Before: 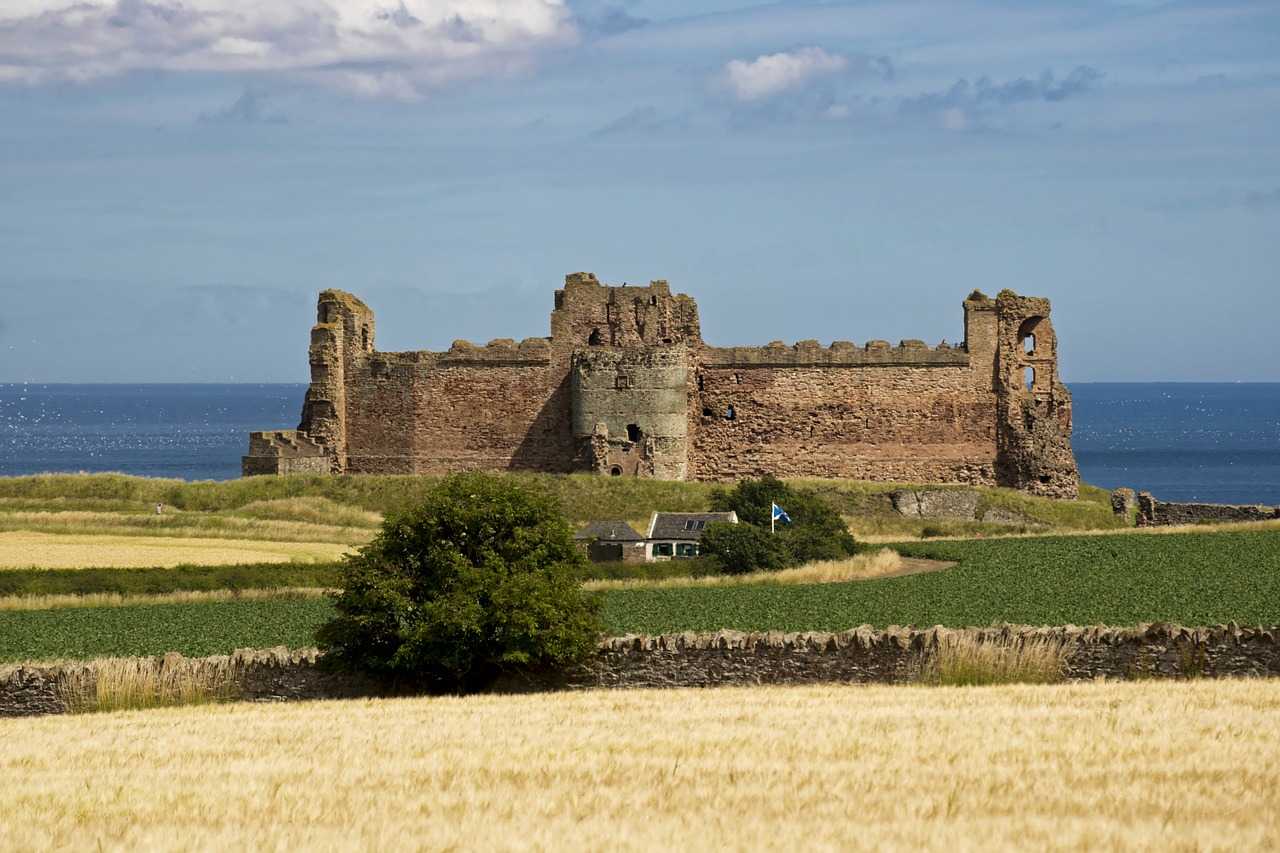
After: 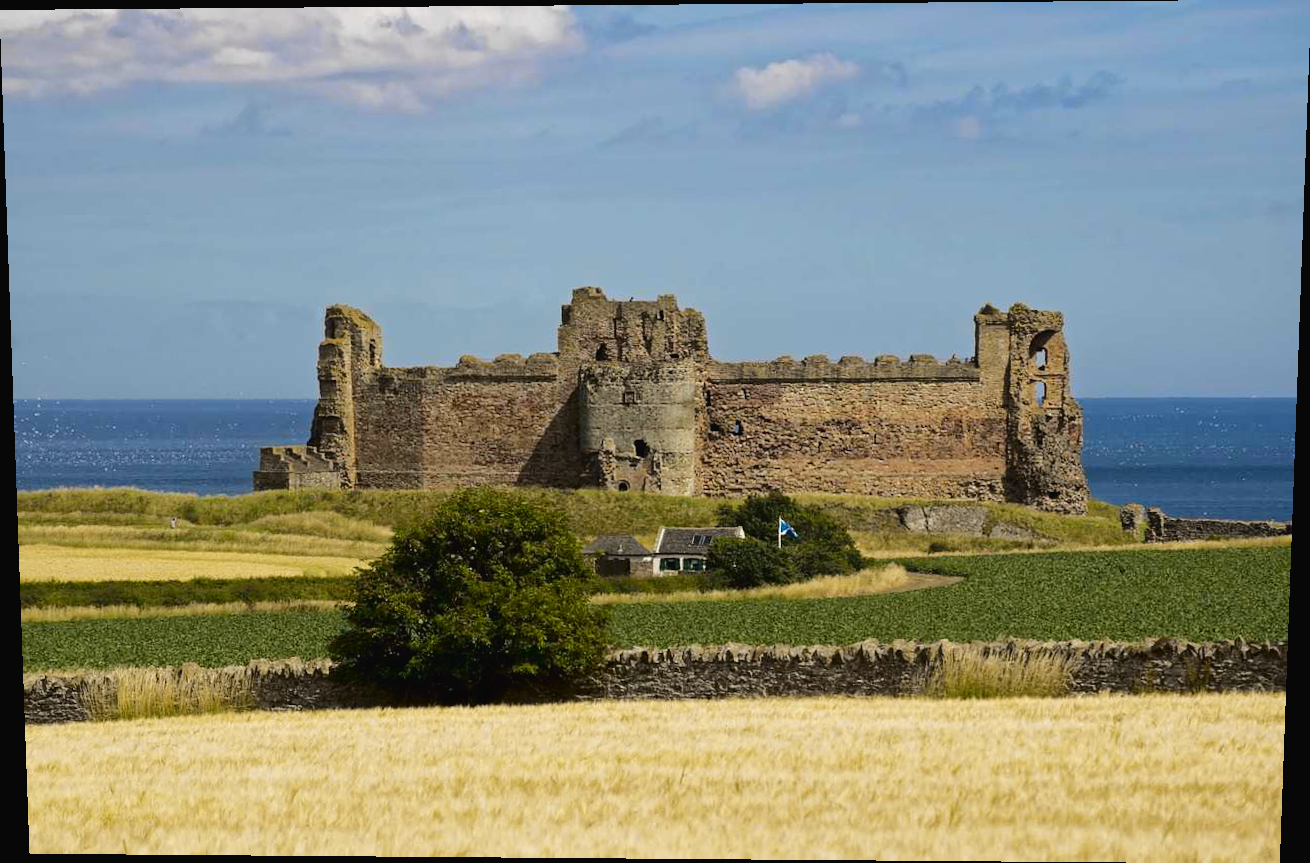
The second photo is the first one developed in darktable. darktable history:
rotate and perspective: lens shift (vertical) 0.048, lens shift (horizontal) -0.024, automatic cropping off
tone equalizer: on, module defaults
tone curve: curves: ch0 [(0, 0.021) (0.049, 0.044) (0.157, 0.131) (0.365, 0.359) (0.499, 0.517) (0.675, 0.667) (0.856, 0.83) (1, 0.969)]; ch1 [(0, 0) (0.302, 0.309) (0.433, 0.443) (0.472, 0.47) (0.502, 0.503) (0.527, 0.516) (0.564, 0.557) (0.614, 0.645) (0.677, 0.722) (0.859, 0.889) (1, 1)]; ch2 [(0, 0) (0.33, 0.301) (0.447, 0.44) (0.487, 0.496) (0.502, 0.501) (0.535, 0.537) (0.565, 0.558) (0.608, 0.624) (1, 1)], color space Lab, independent channels, preserve colors none
